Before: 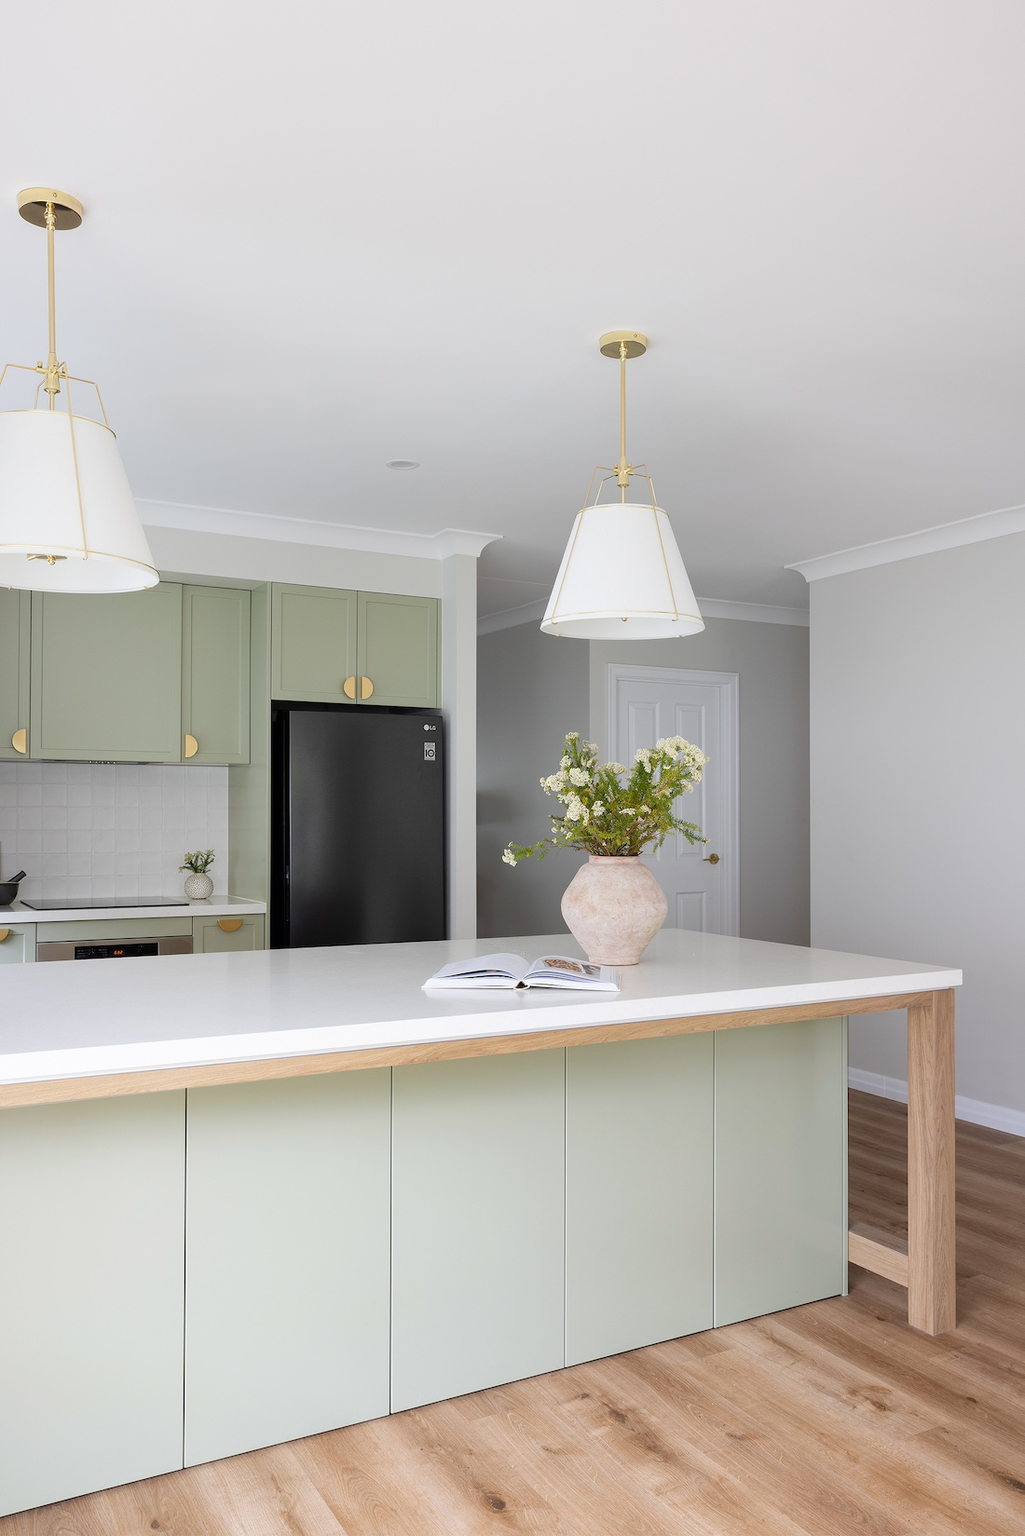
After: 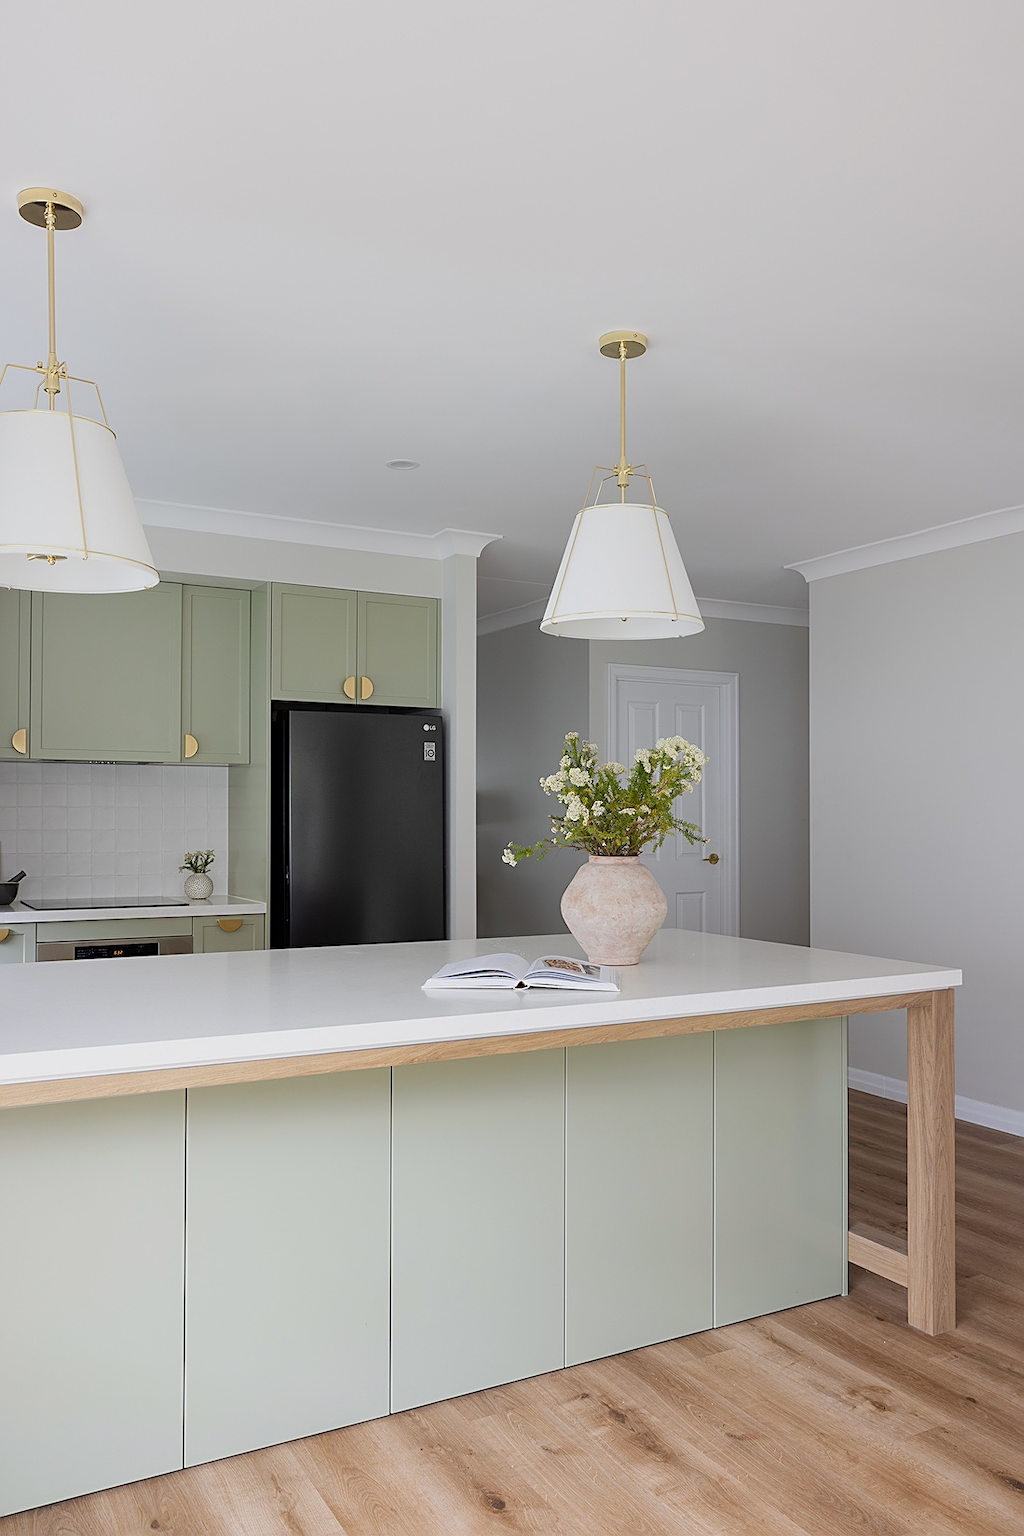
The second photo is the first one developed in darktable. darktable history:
exposure: exposure -0.293 EV, compensate highlight preservation false
sharpen: on, module defaults
